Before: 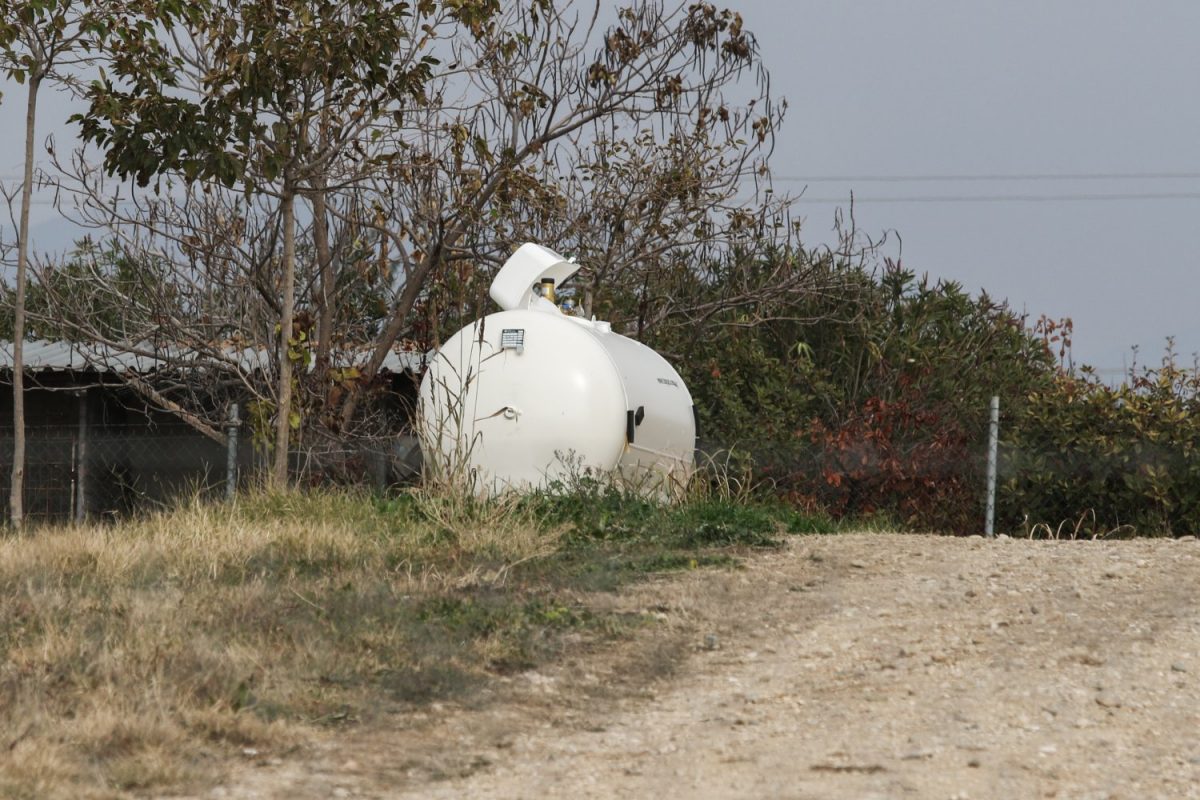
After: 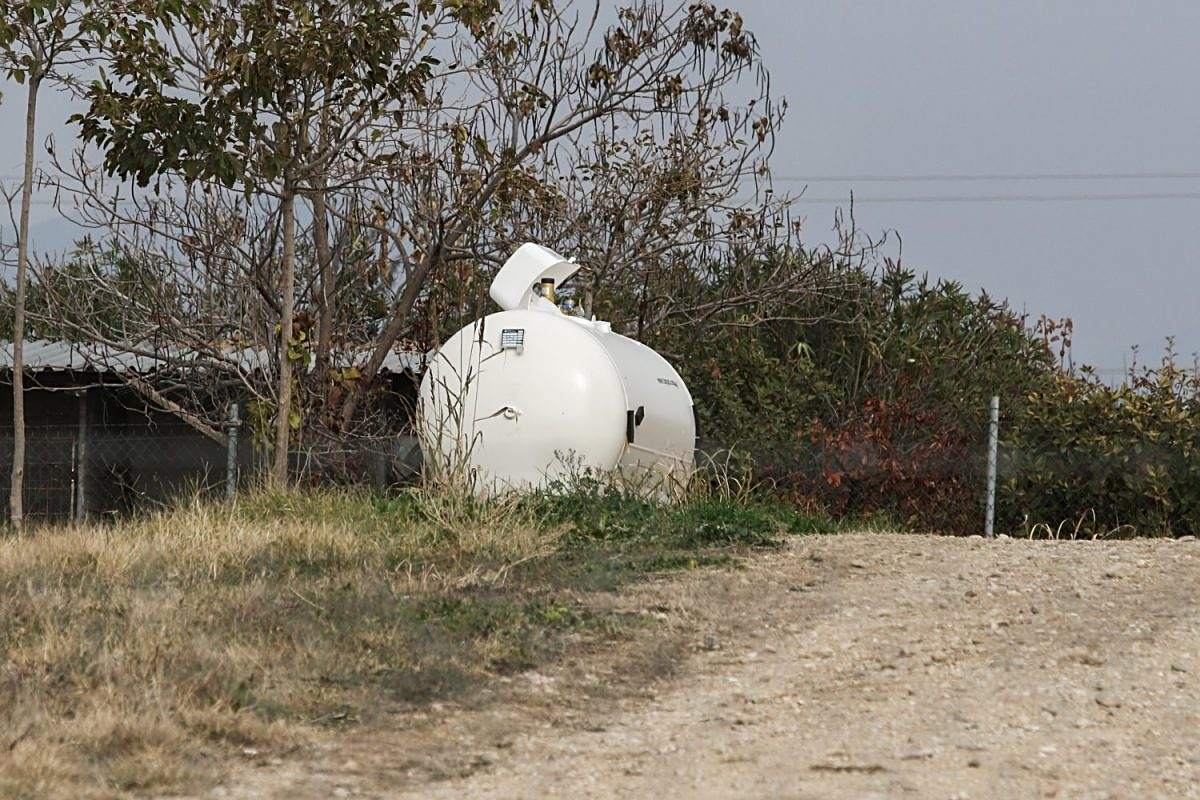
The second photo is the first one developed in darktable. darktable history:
sharpen: on, module defaults
contrast equalizer: octaves 7, y [[0.5 ×6], [0.5 ×6], [0.975, 0.964, 0.925, 0.865, 0.793, 0.721], [0 ×6], [0 ×6]], mix 0.369
